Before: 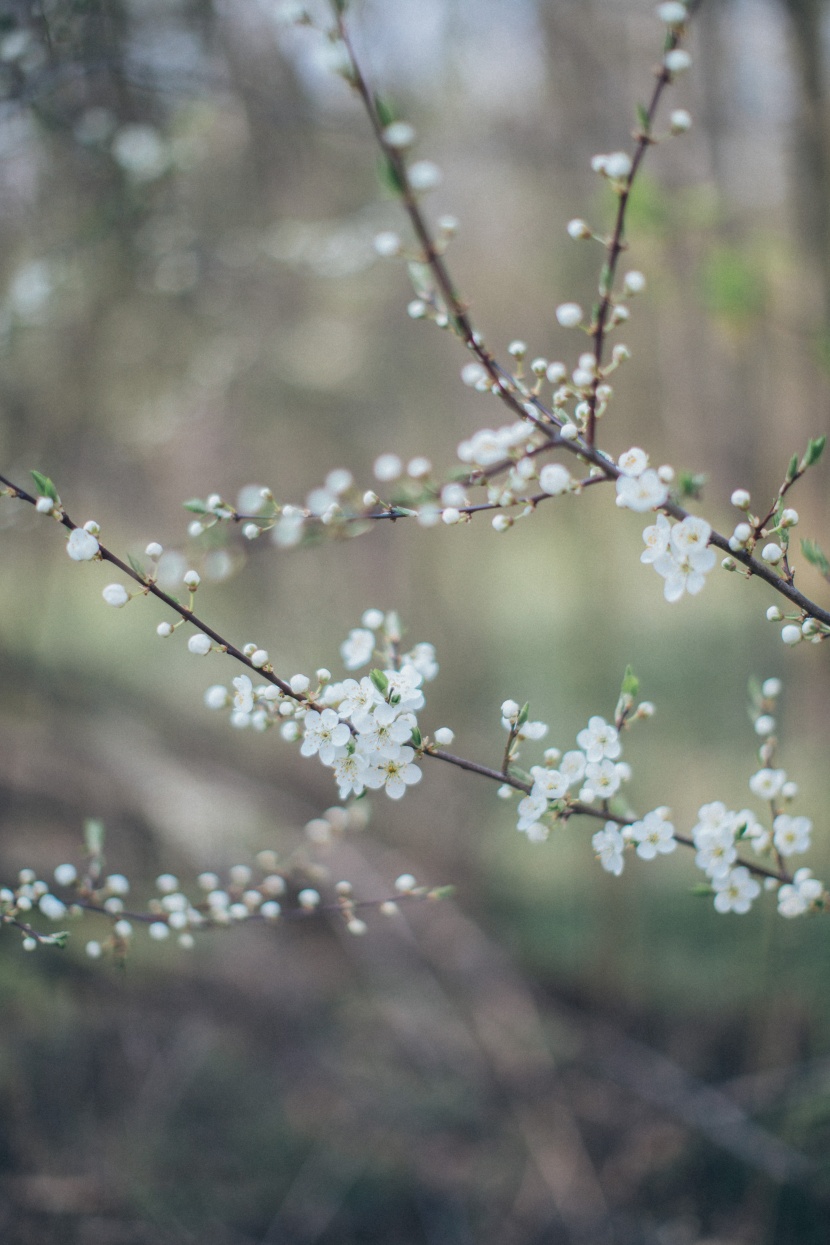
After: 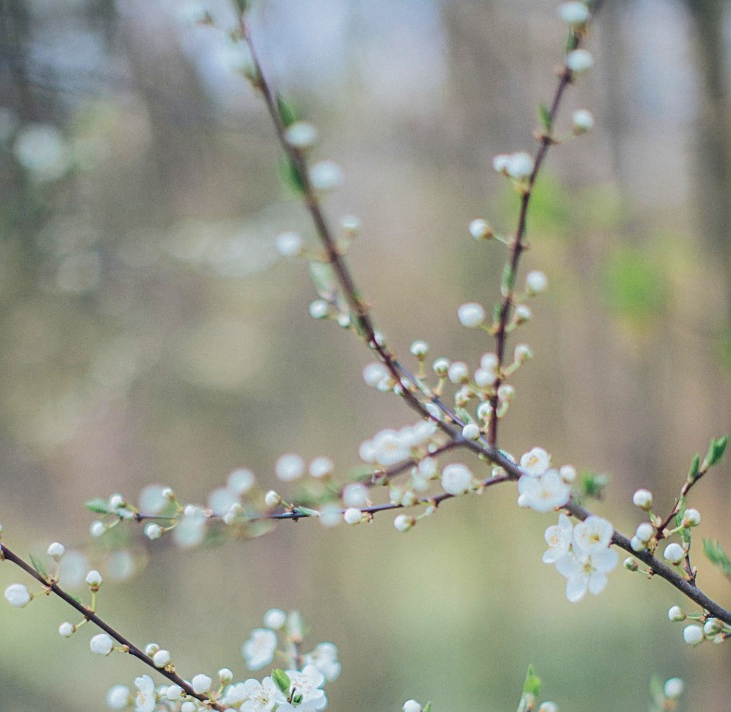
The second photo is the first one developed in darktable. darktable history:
sharpen: on, module defaults
crop and rotate: left 11.812%, bottom 42.776%
color balance rgb: perceptual saturation grading › global saturation 20%, global vibrance 20%
base curve: curves: ch0 [(0, 0) (0.262, 0.32) (0.722, 0.705) (1, 1)]
